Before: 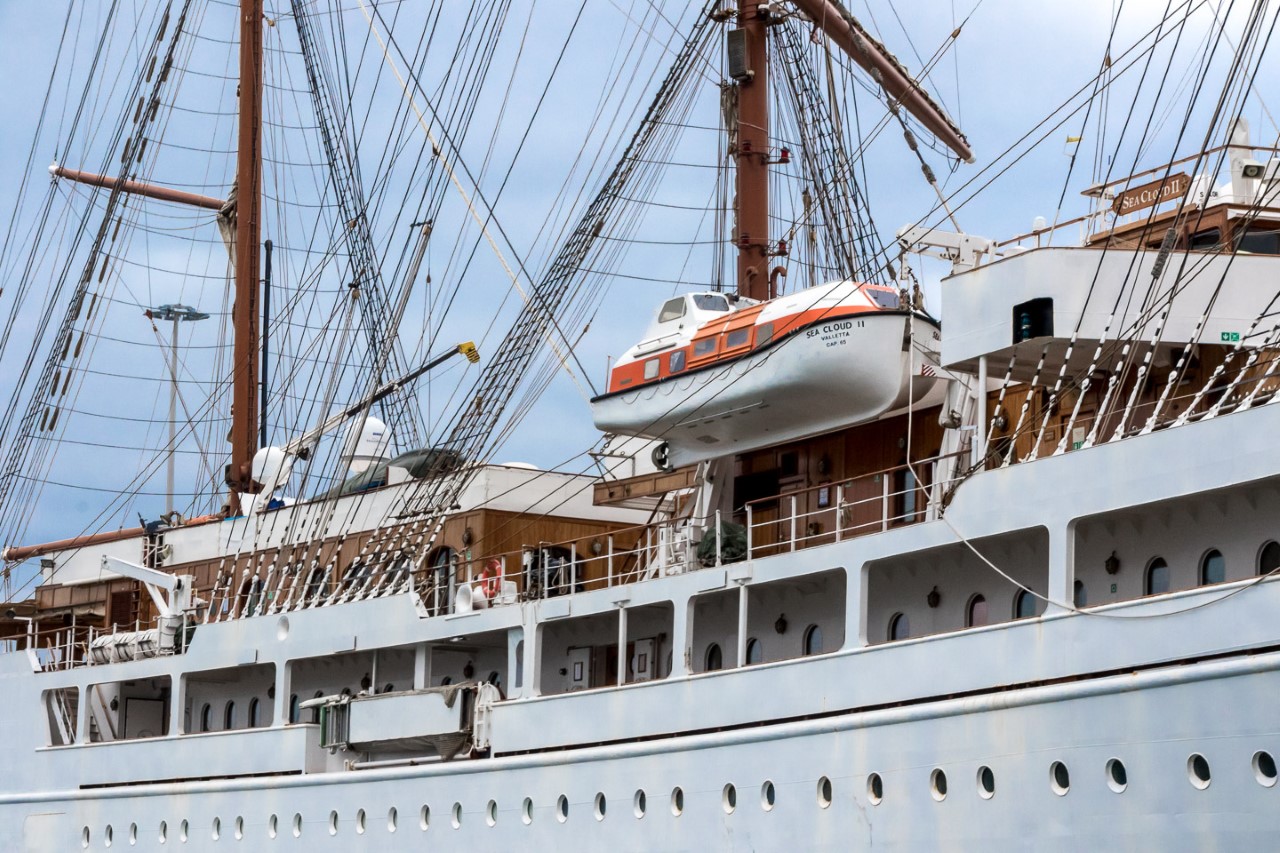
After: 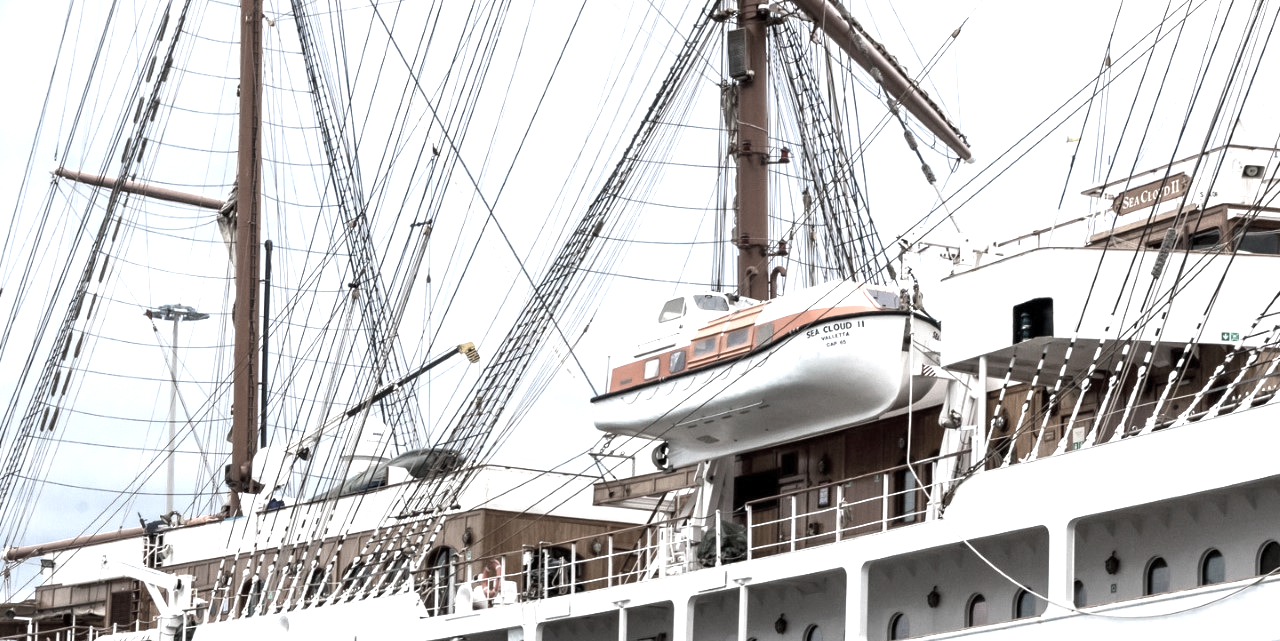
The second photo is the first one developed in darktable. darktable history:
exposure: exposure 1 EV, compensate highlight preservation false
crop: bottom 24.765%
color correction: highlights b* 0.035, saturation 0.337
